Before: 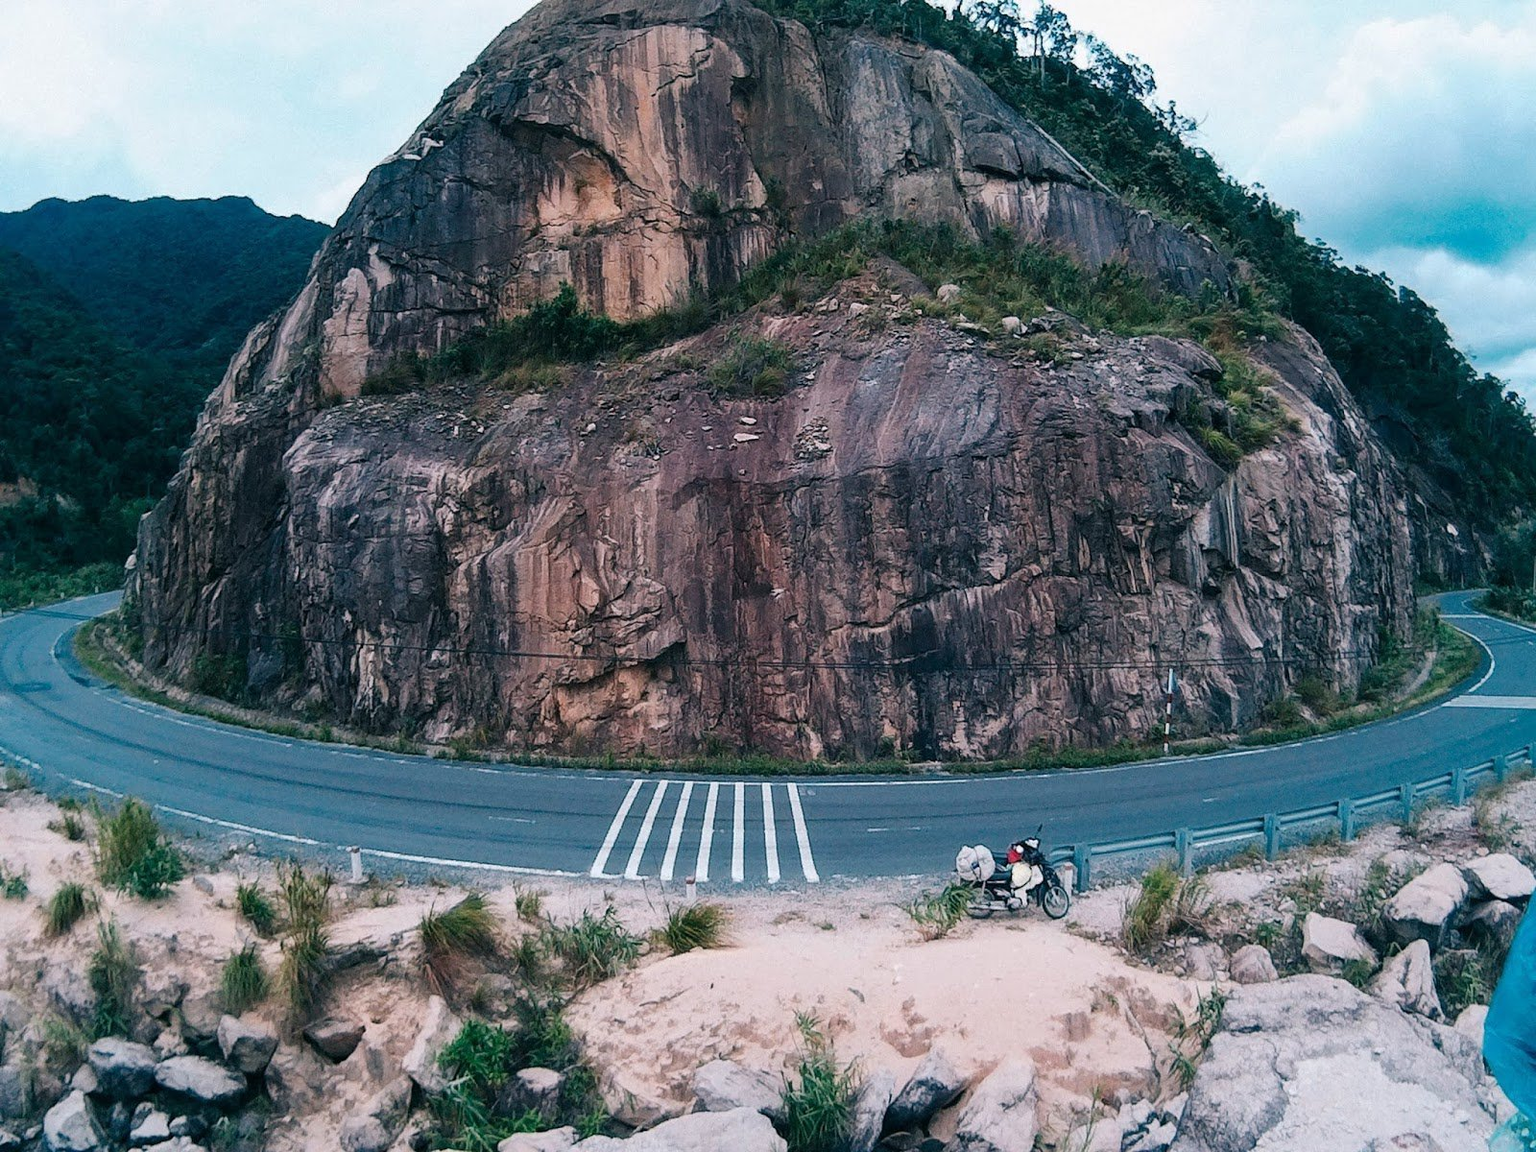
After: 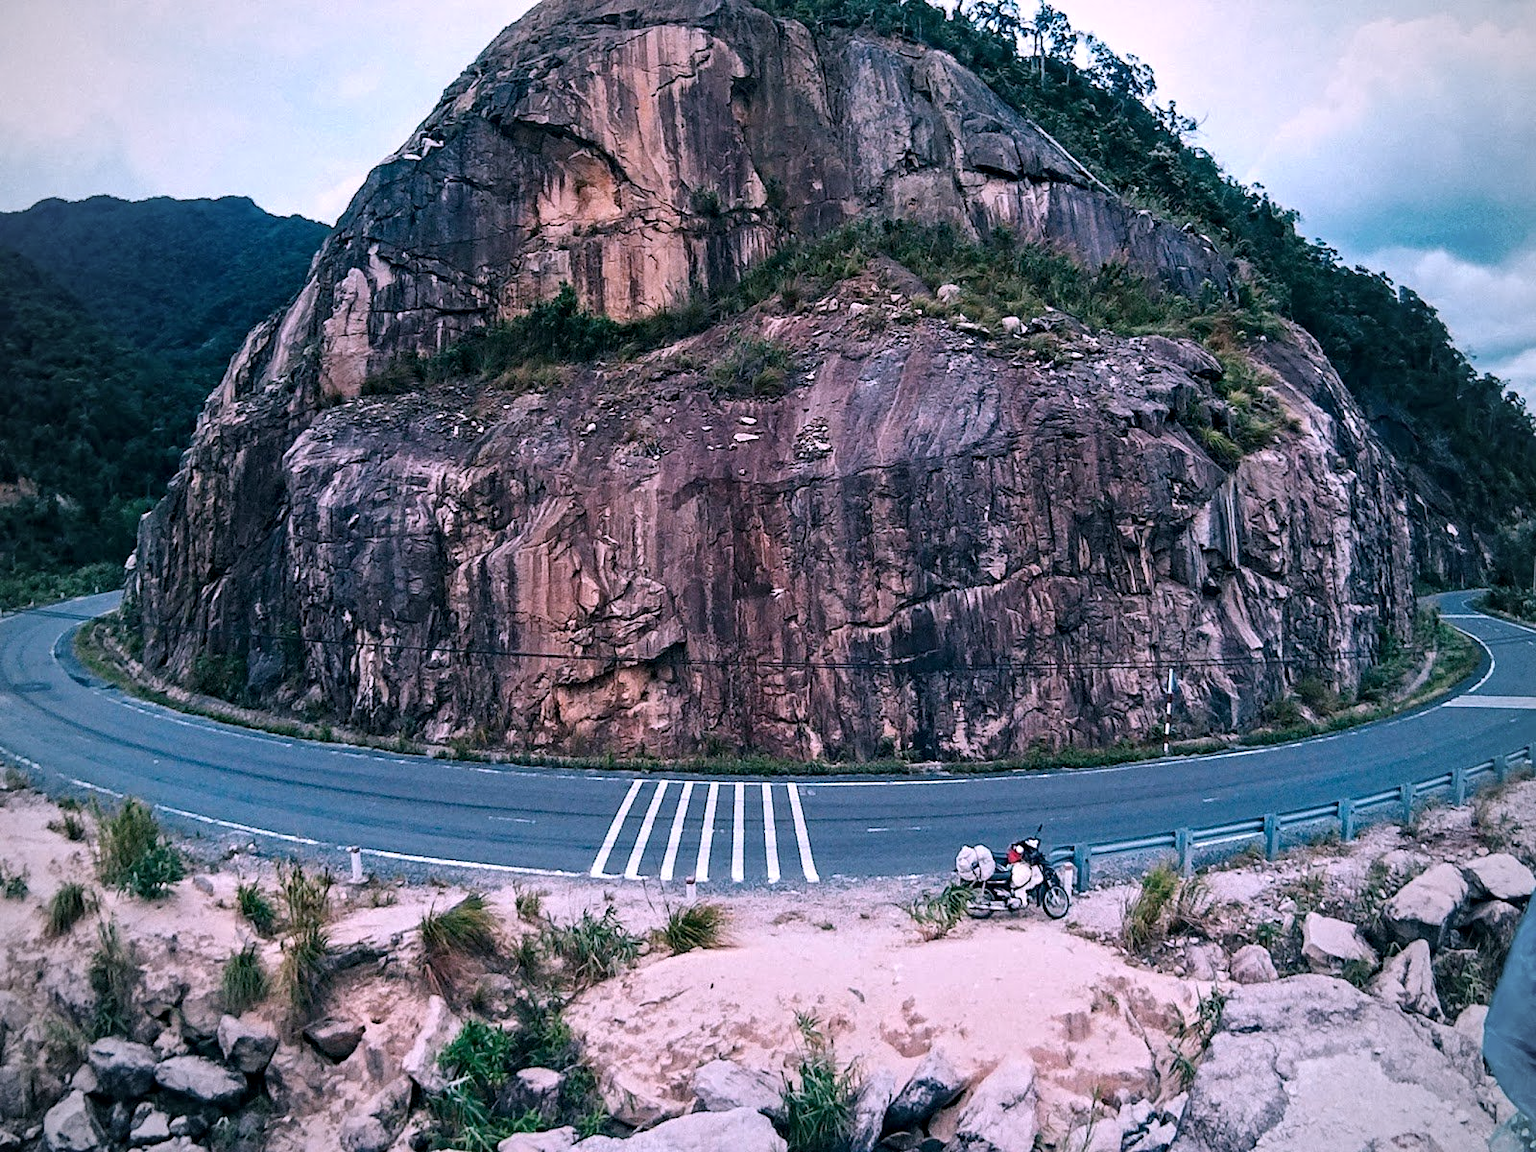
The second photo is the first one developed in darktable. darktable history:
vignetting: fall-off start 79.88%
contrast equalizer: y [[0.5, 0.501, 0.525, 0.597, 0.58, 0.514], [0.5 ×6], [0.5 ×6], [0 ×6], [0 ×6]]
white balance: red 1.066, blue 1.119
